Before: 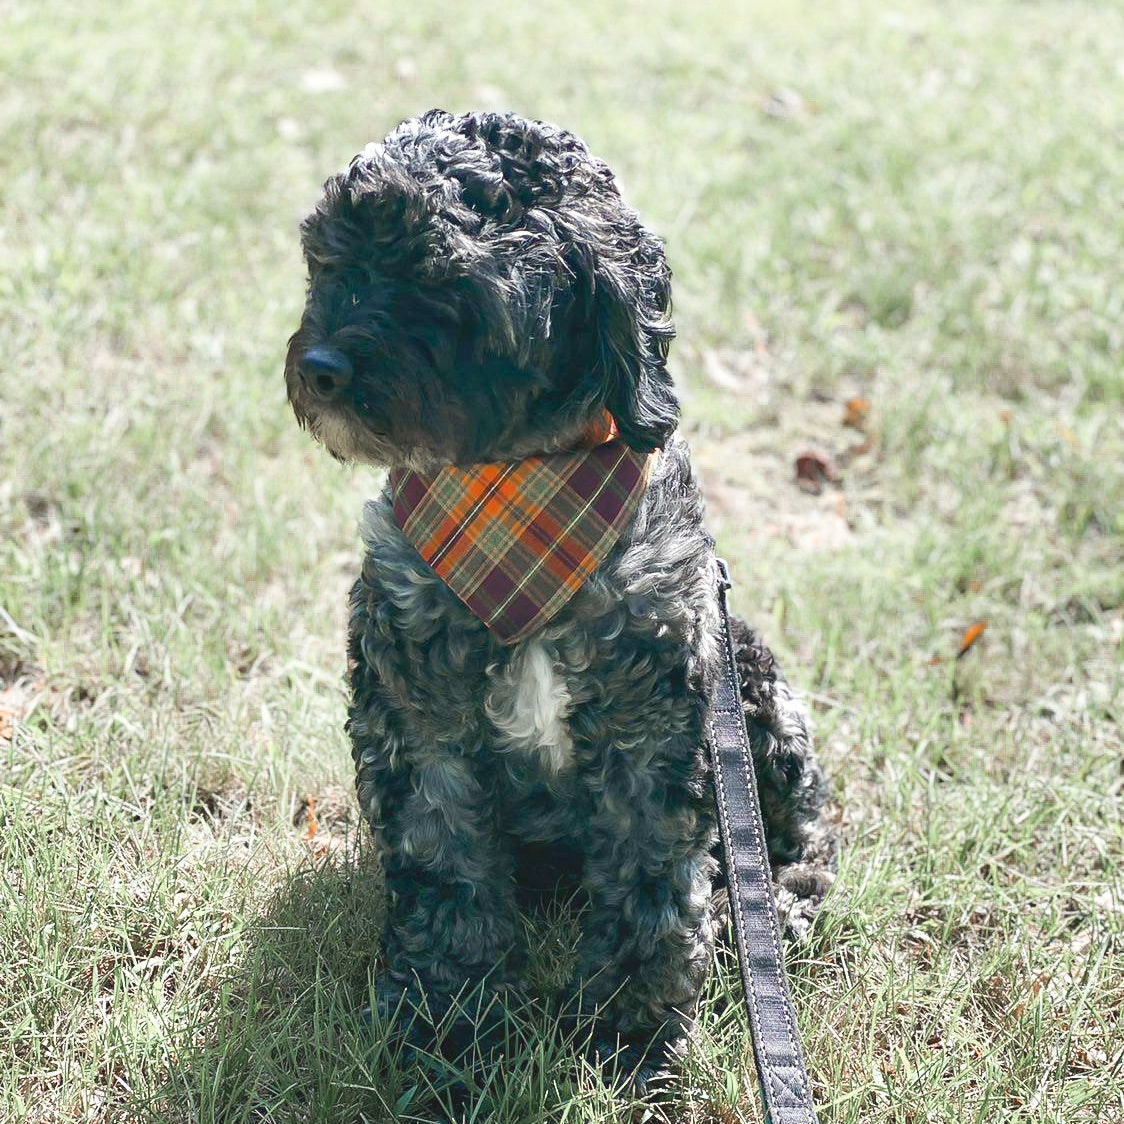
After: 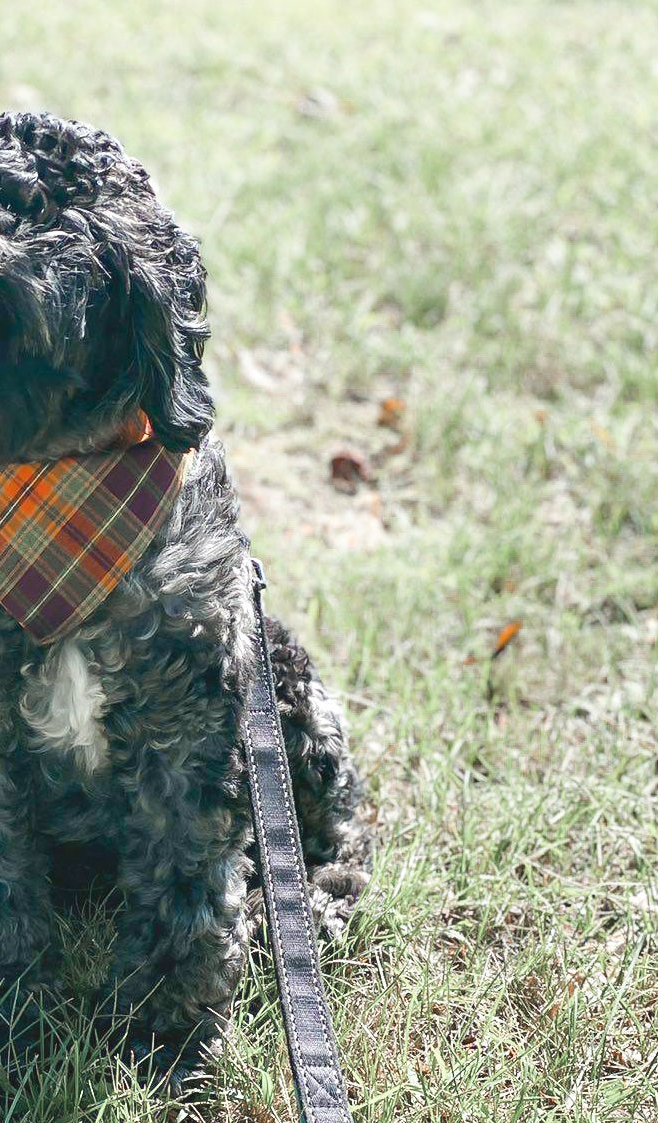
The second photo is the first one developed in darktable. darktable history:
crop: left 41.402%
